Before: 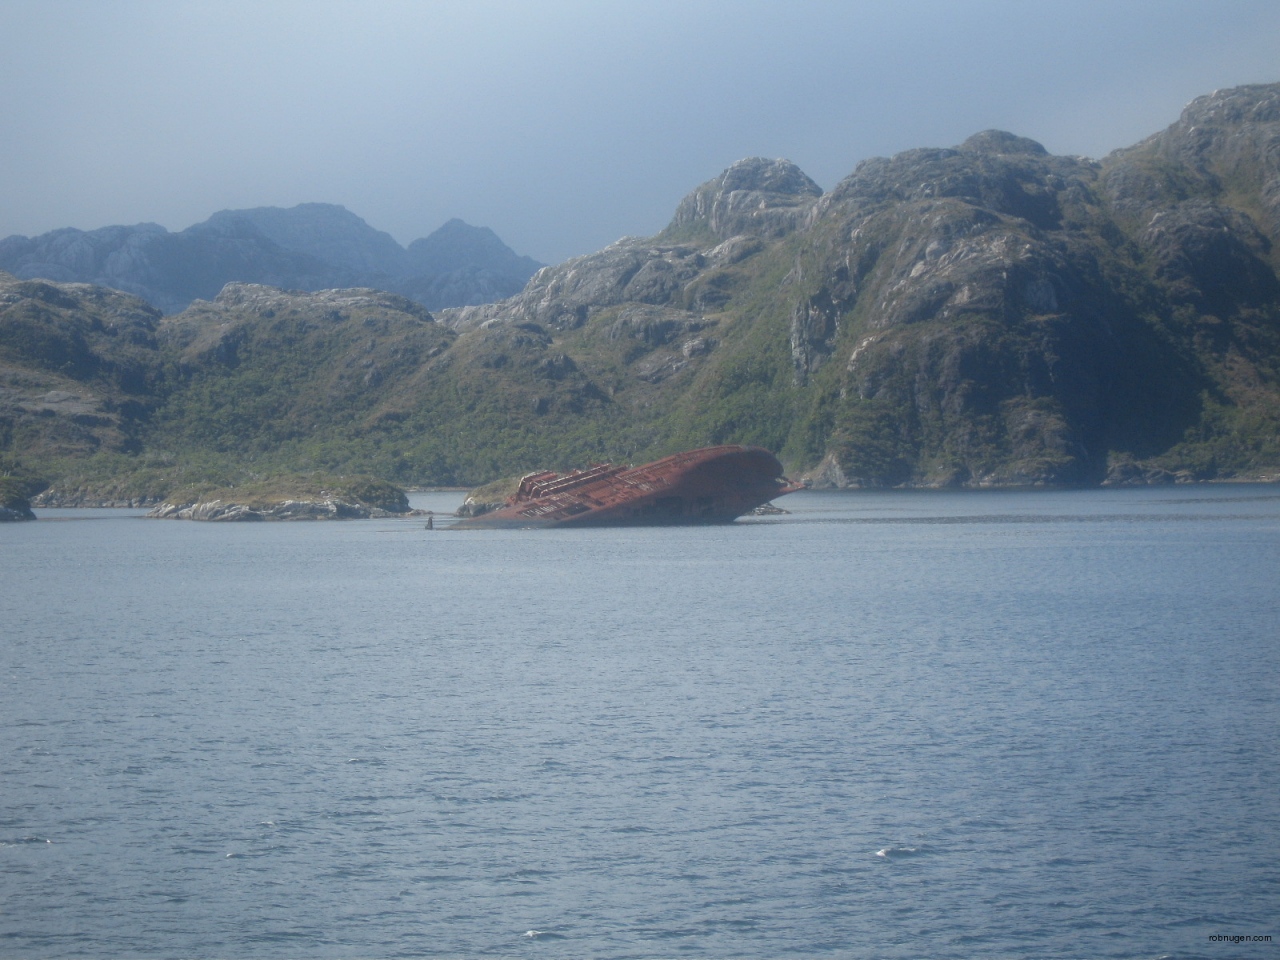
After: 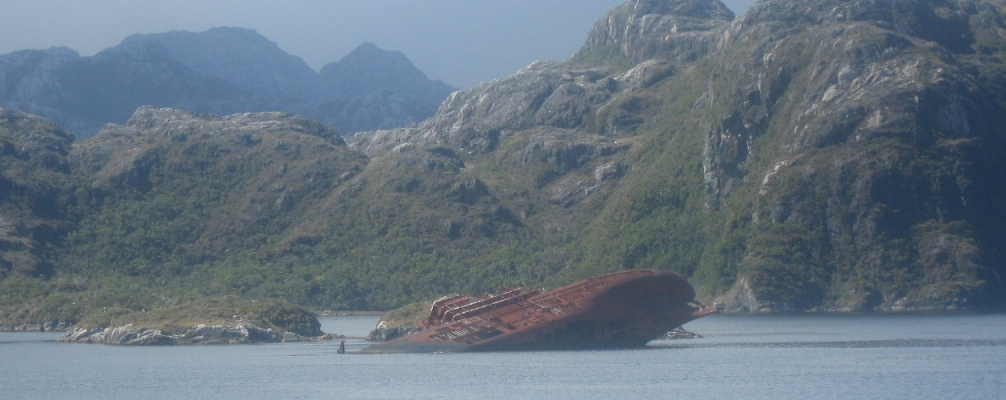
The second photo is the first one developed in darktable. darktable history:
crop: left 6.902%, top 18.426%, right 14.493%, bottom 39.885%
